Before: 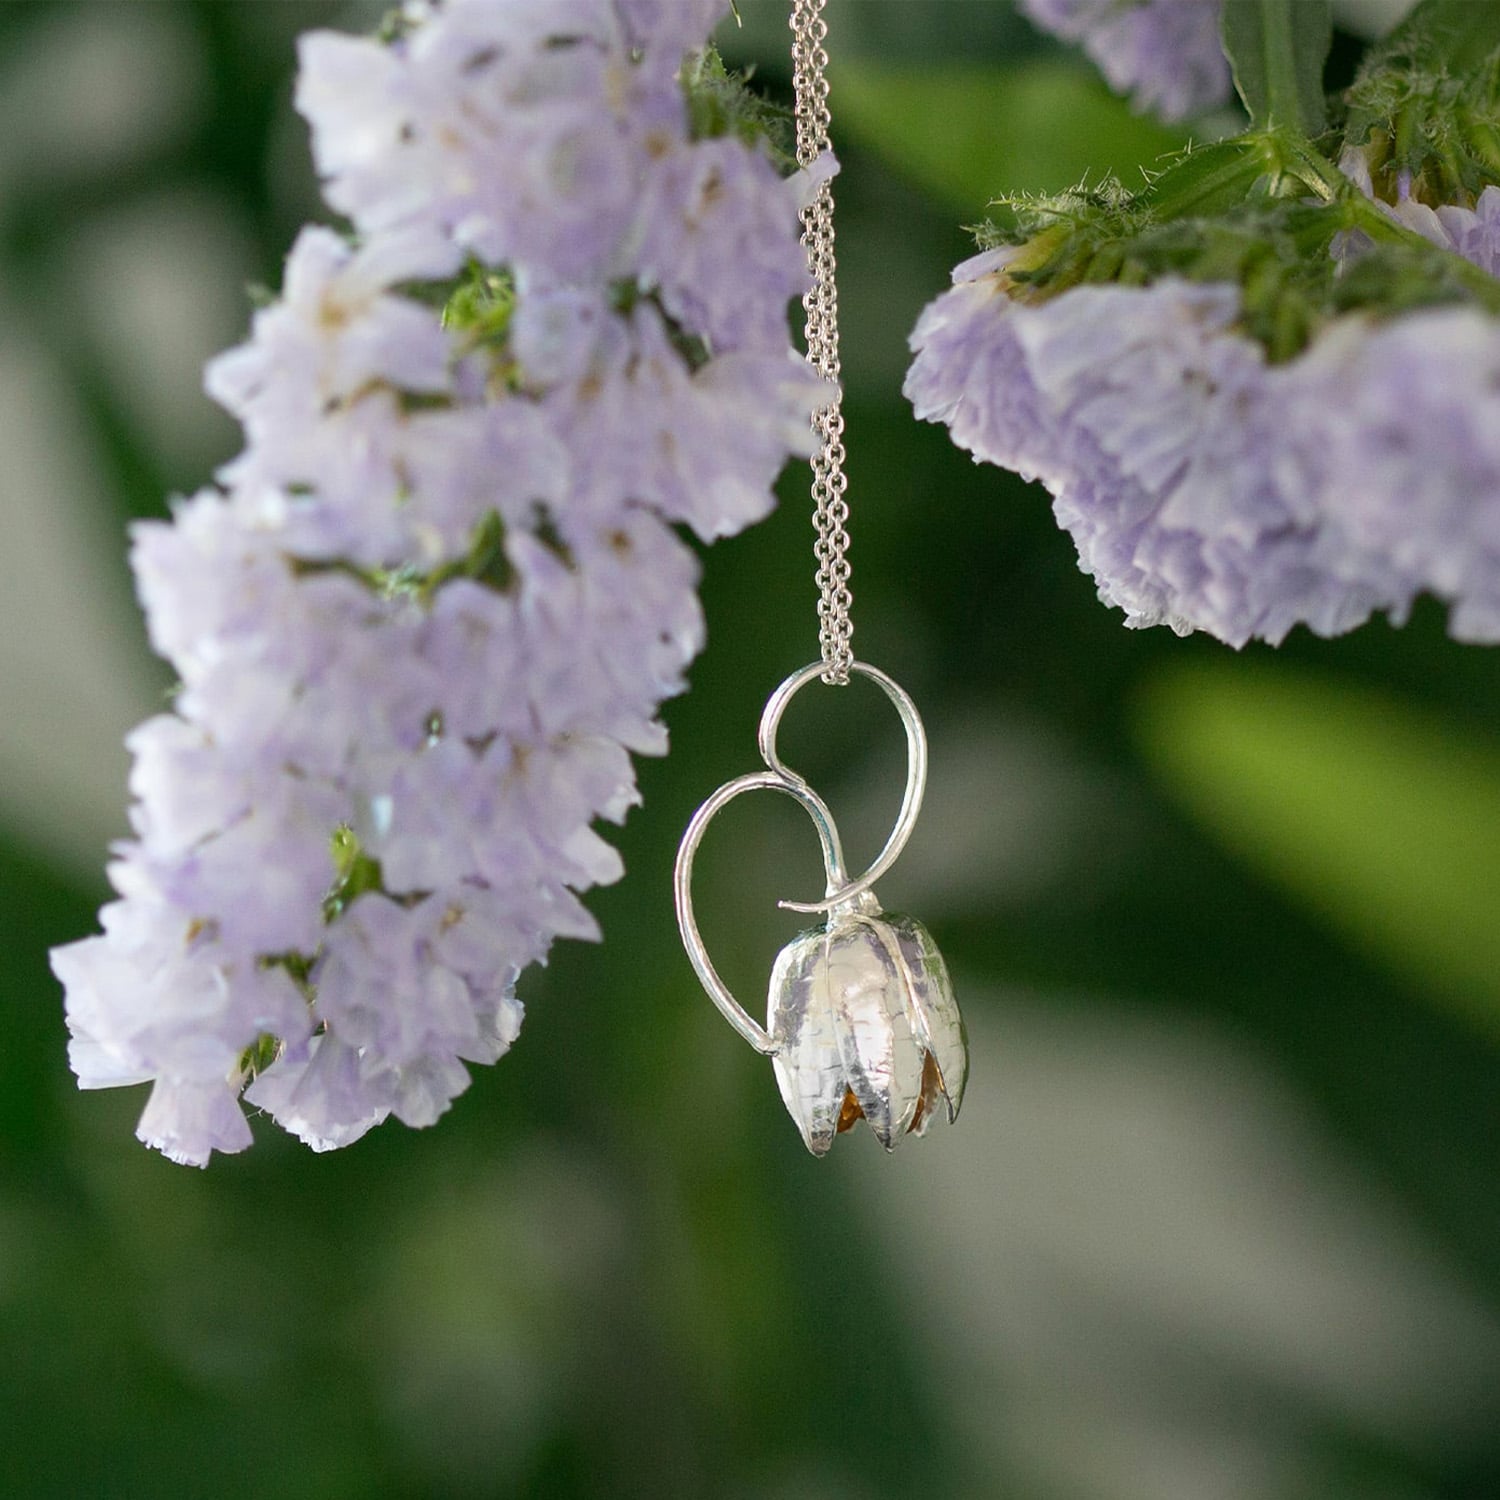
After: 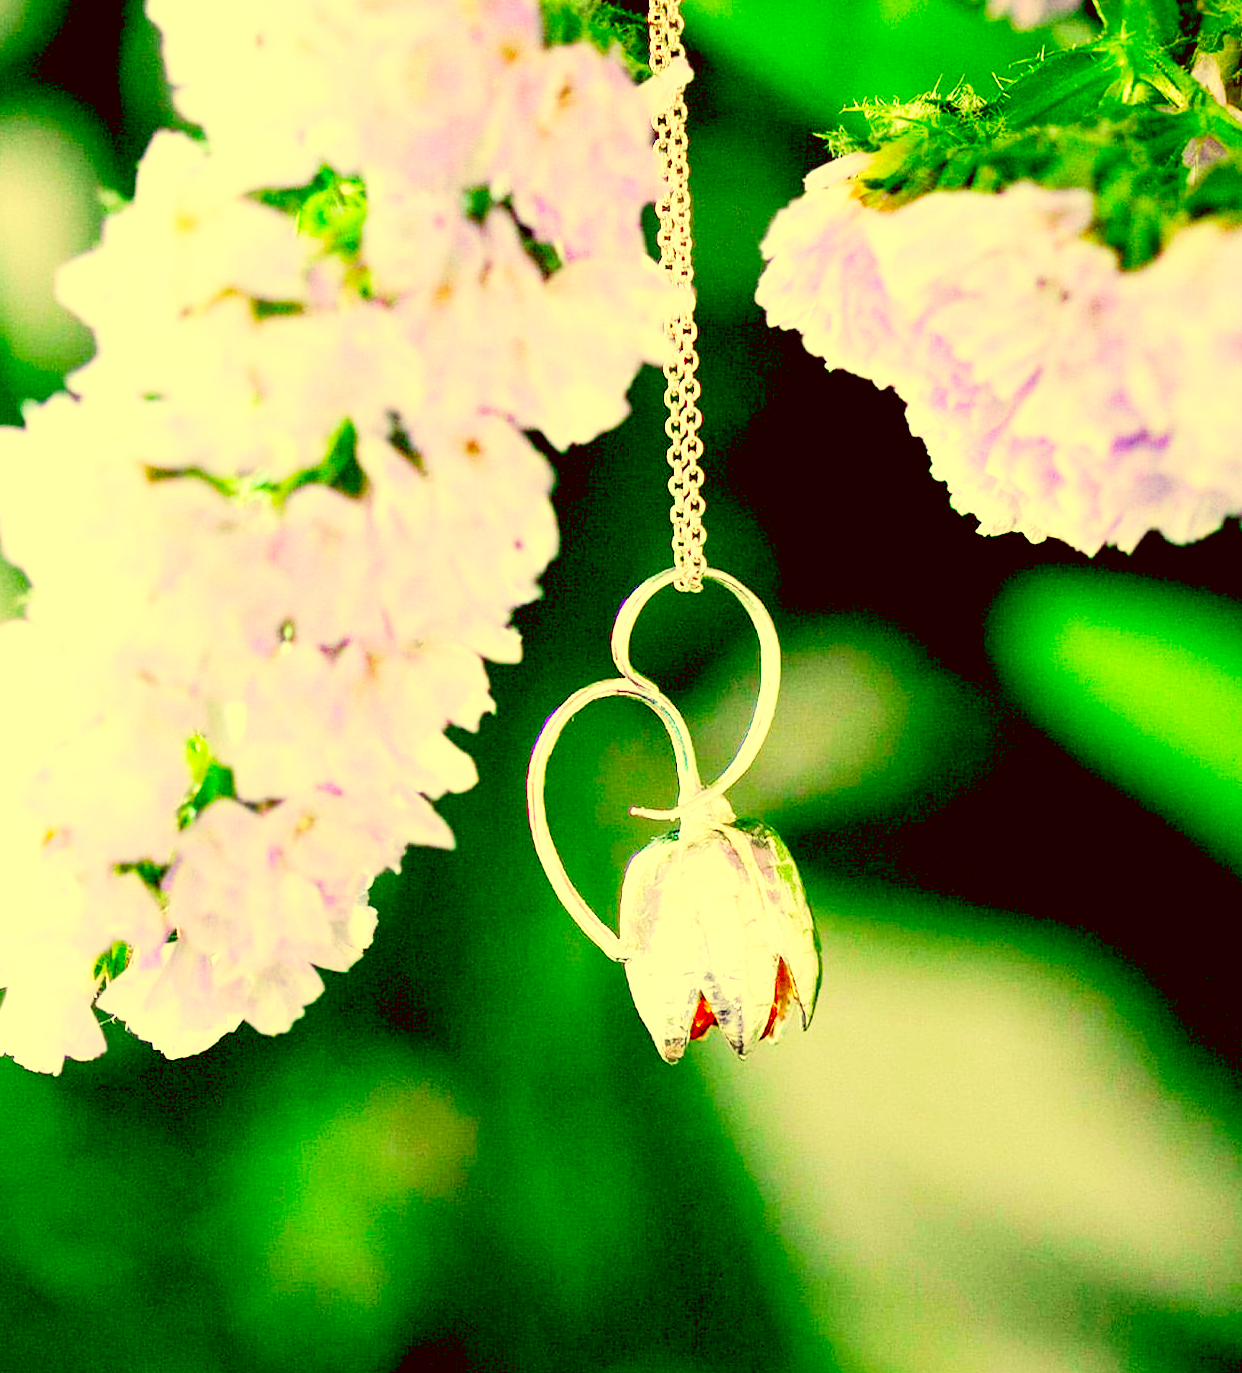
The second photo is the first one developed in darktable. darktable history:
crop: left 9.807%, top 6.259%, right 7.334%, bottom 2.177%
contrast brightness saturation: contrast 0.13, brightness -0.24, saturation 0.14
exposure: exposure 0.207 EV, compensate highlight preservation false
color correction: highlights a* -0.482, highlights b* 40, shadows a* 9.8, shadows b* -0.161
base curve: curves: ch0 [(0, 0) (0.007, 0.004) (0.027, 0.03) (0.046, 0.07) (0.207, 0.54) (0.442, 0.872) (0.673, 0.972) (1, 1)], preserve colors none
white balance: red 0.967, blue 1.049
levels: levels [0.072, 0.414, 0.976]
color contrast: green-magenta contrast 1.73, blue-yellow contrast 1.15
